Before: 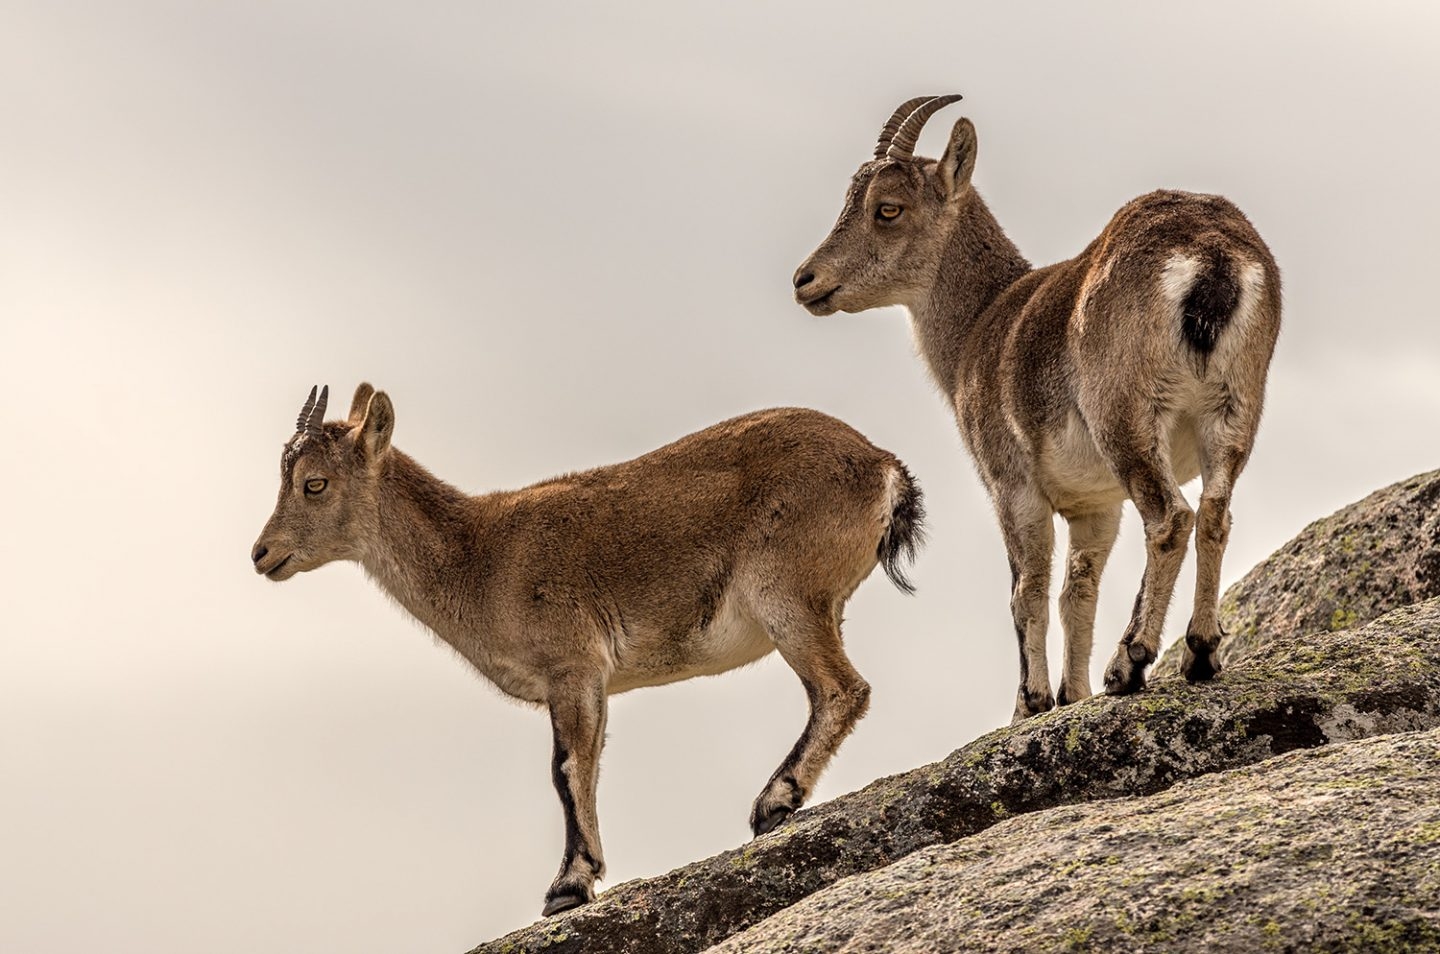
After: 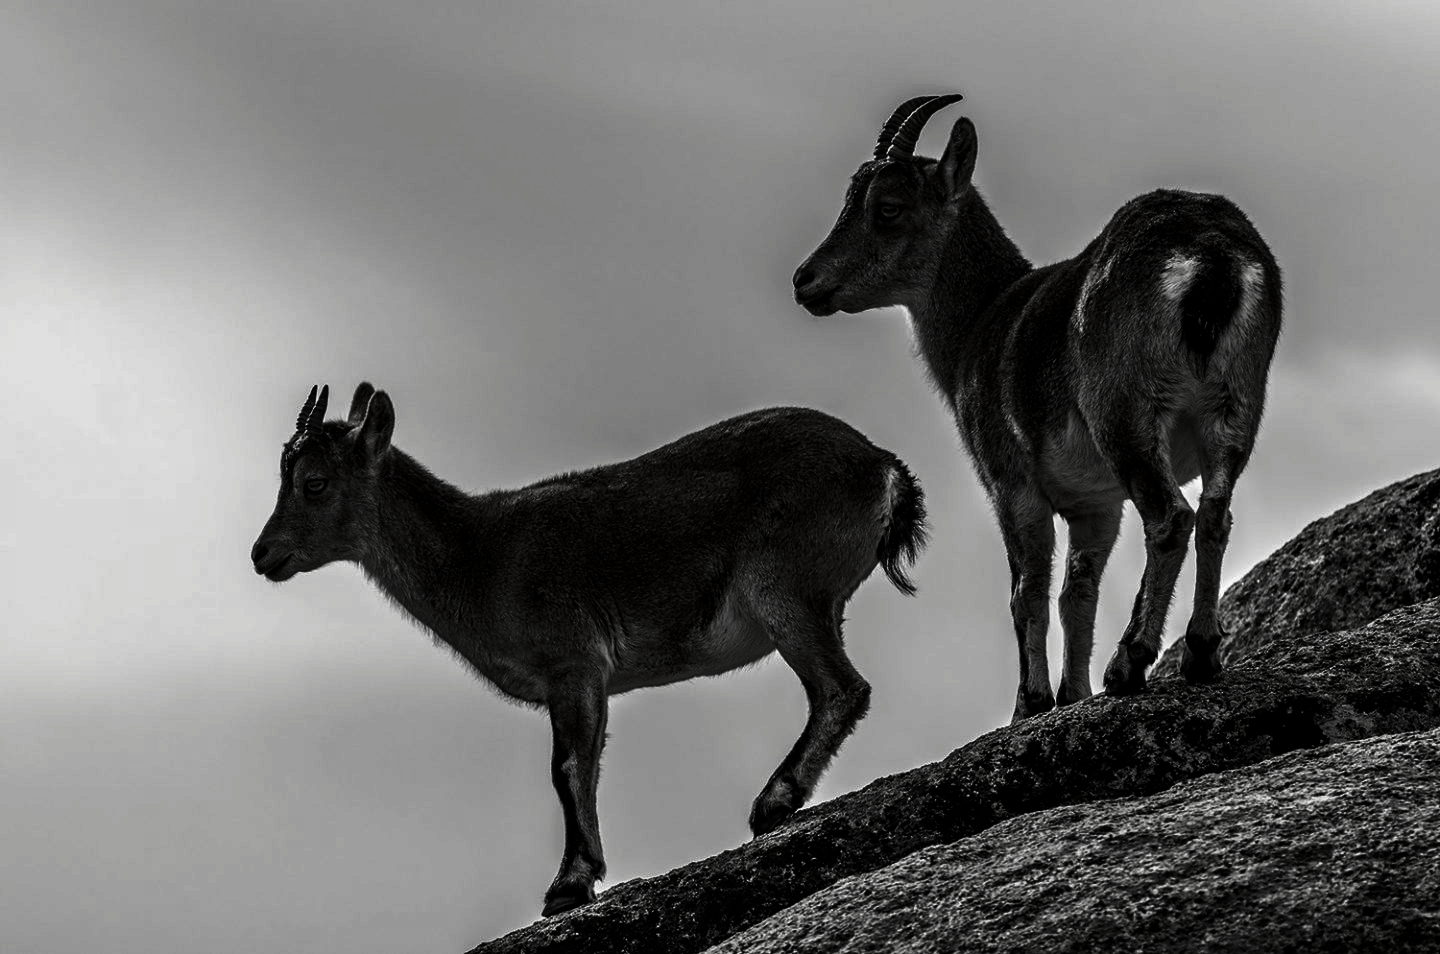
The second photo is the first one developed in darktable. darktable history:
contrast brightness saturation: contrast 0.017, brightness -0.996, saturation -0.98
